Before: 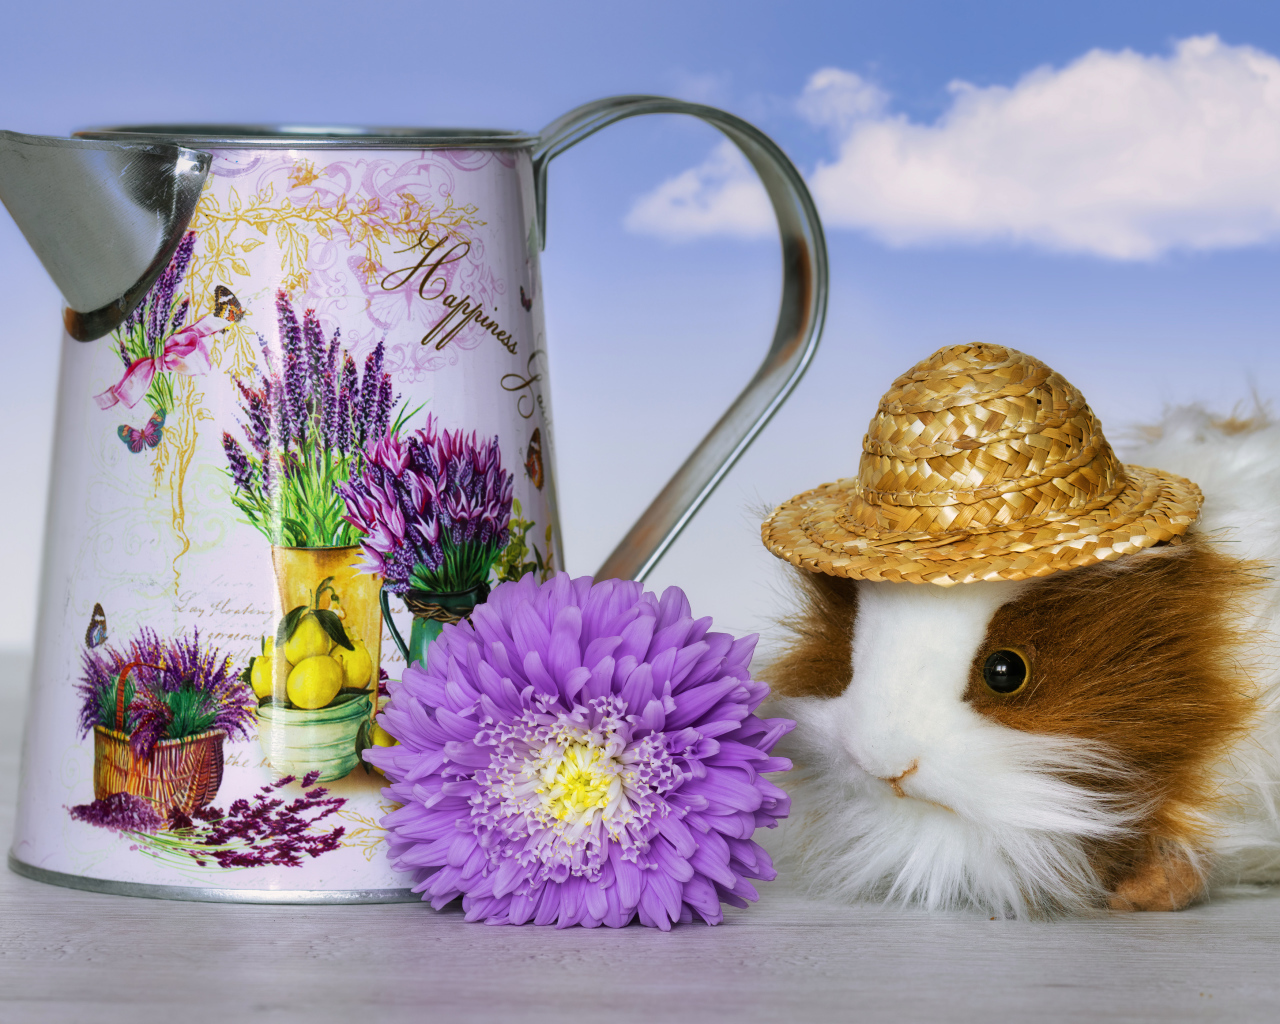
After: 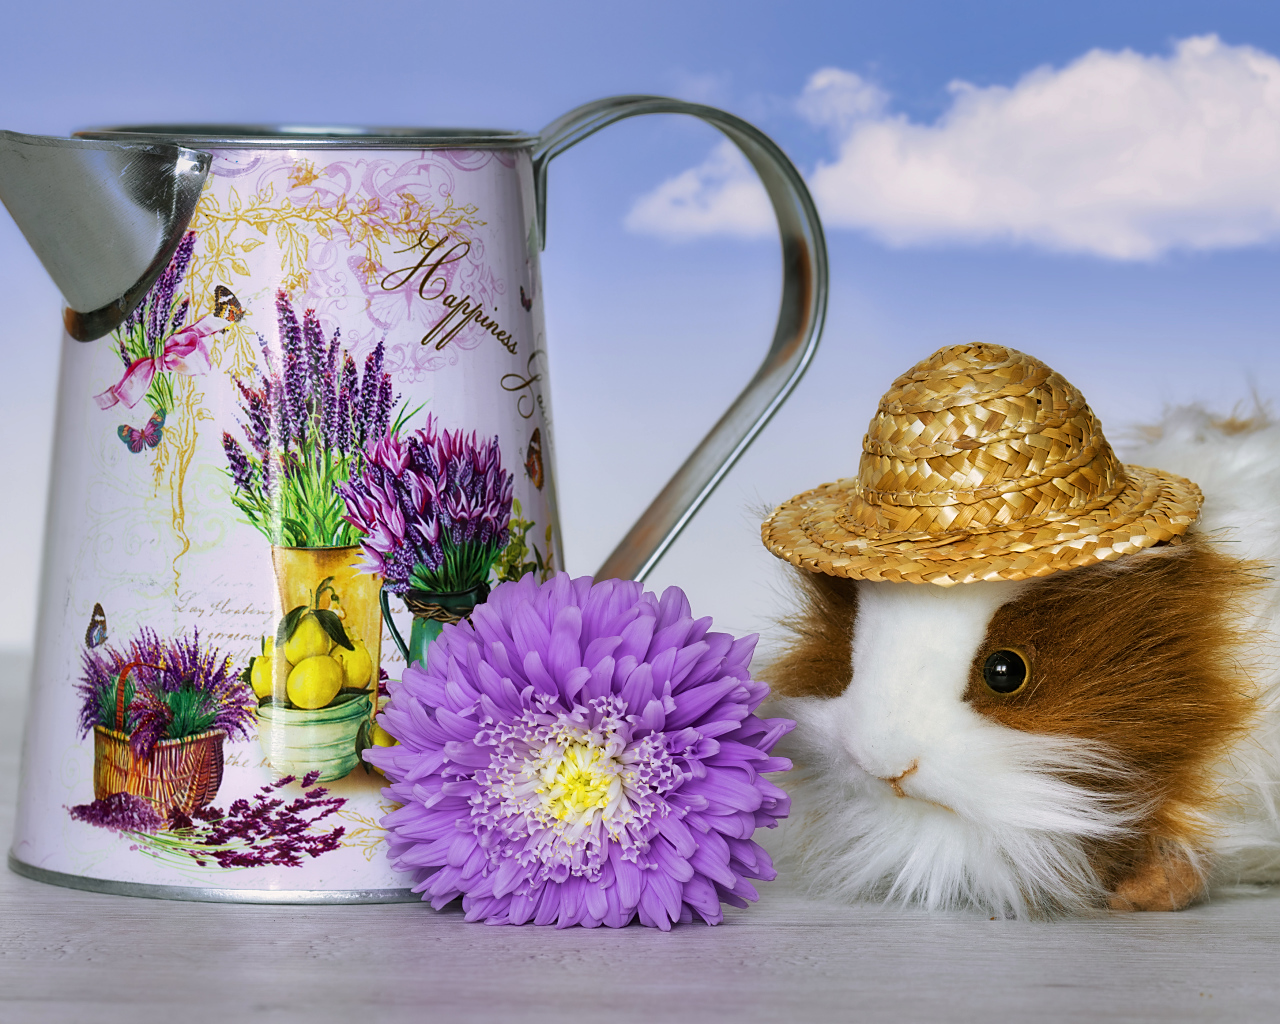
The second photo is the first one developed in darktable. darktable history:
shadows and highlights: shadows 29.32, highlights -29.32, low approximation 0.01, soften with gaussian
rotate and perspective: automatic cropping original format, crop left 0, crop top 0
sharpen: radius 1.458, amount 0.398, threshold 1.271
